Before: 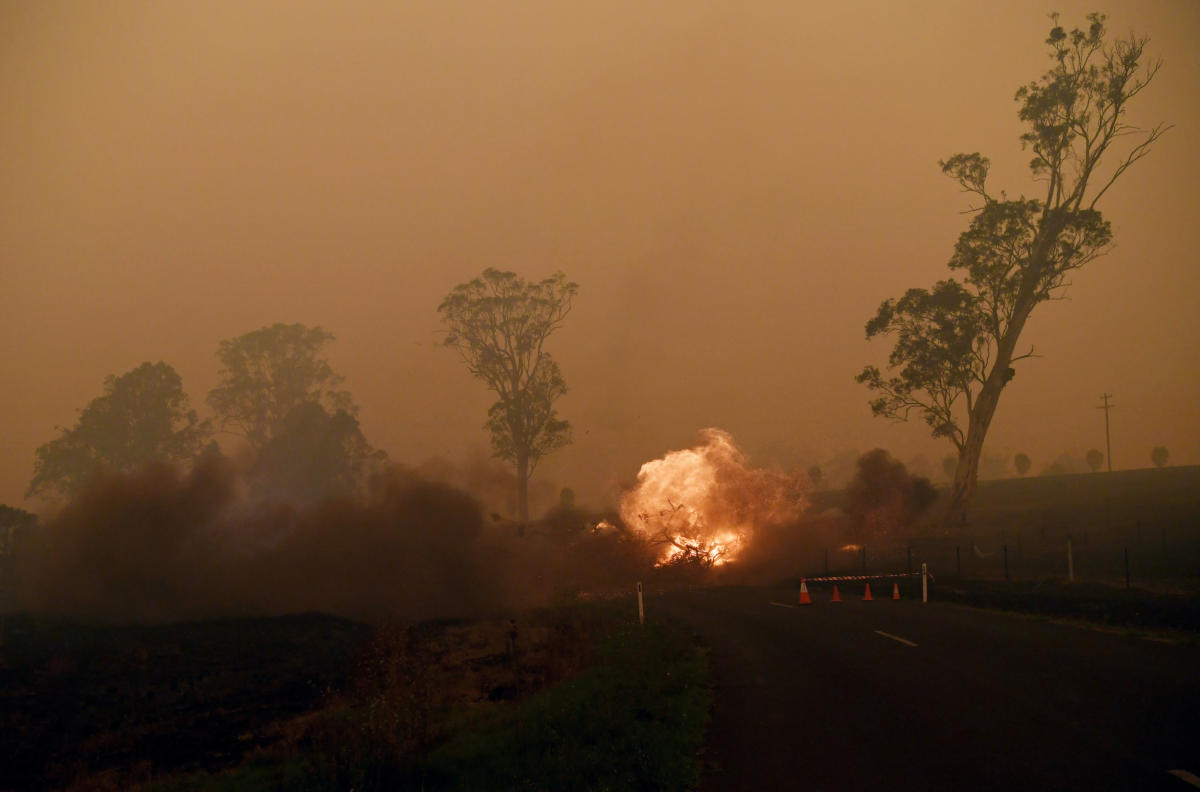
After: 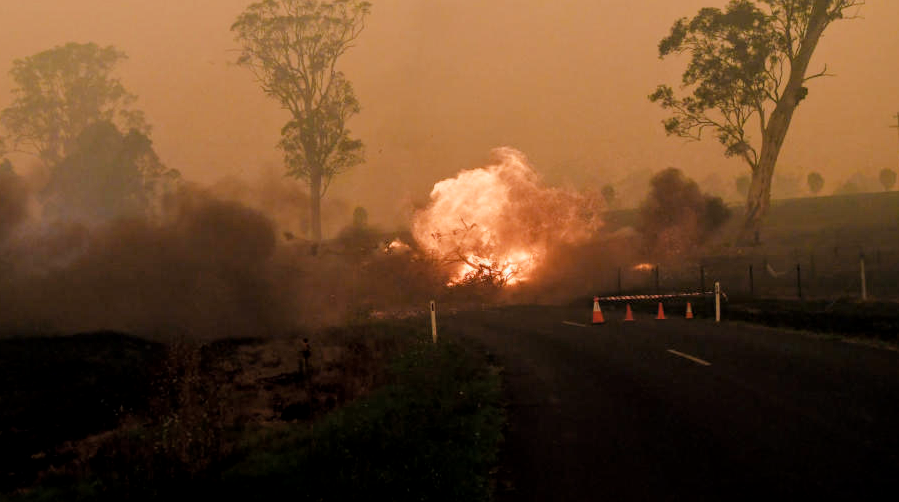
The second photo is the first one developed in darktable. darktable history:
filmic rgb: black relative exposure -7.65 EV, white relative exposure 4.56 EV, hardness 3.61, iterations of high-quality reconstruction 10
exposure: black level correction 0, exposure 0.953 EV, compensate exposure bias true, compensate highlight preservation false
color balance rgb: perceptual saturation grading › global saturation 0.276%, global vibrance 9.177%
crop and rotate: left 17.273%, top 35.604%, right 7.771%, bottom 0.92%
local contrast: on, module defaults
